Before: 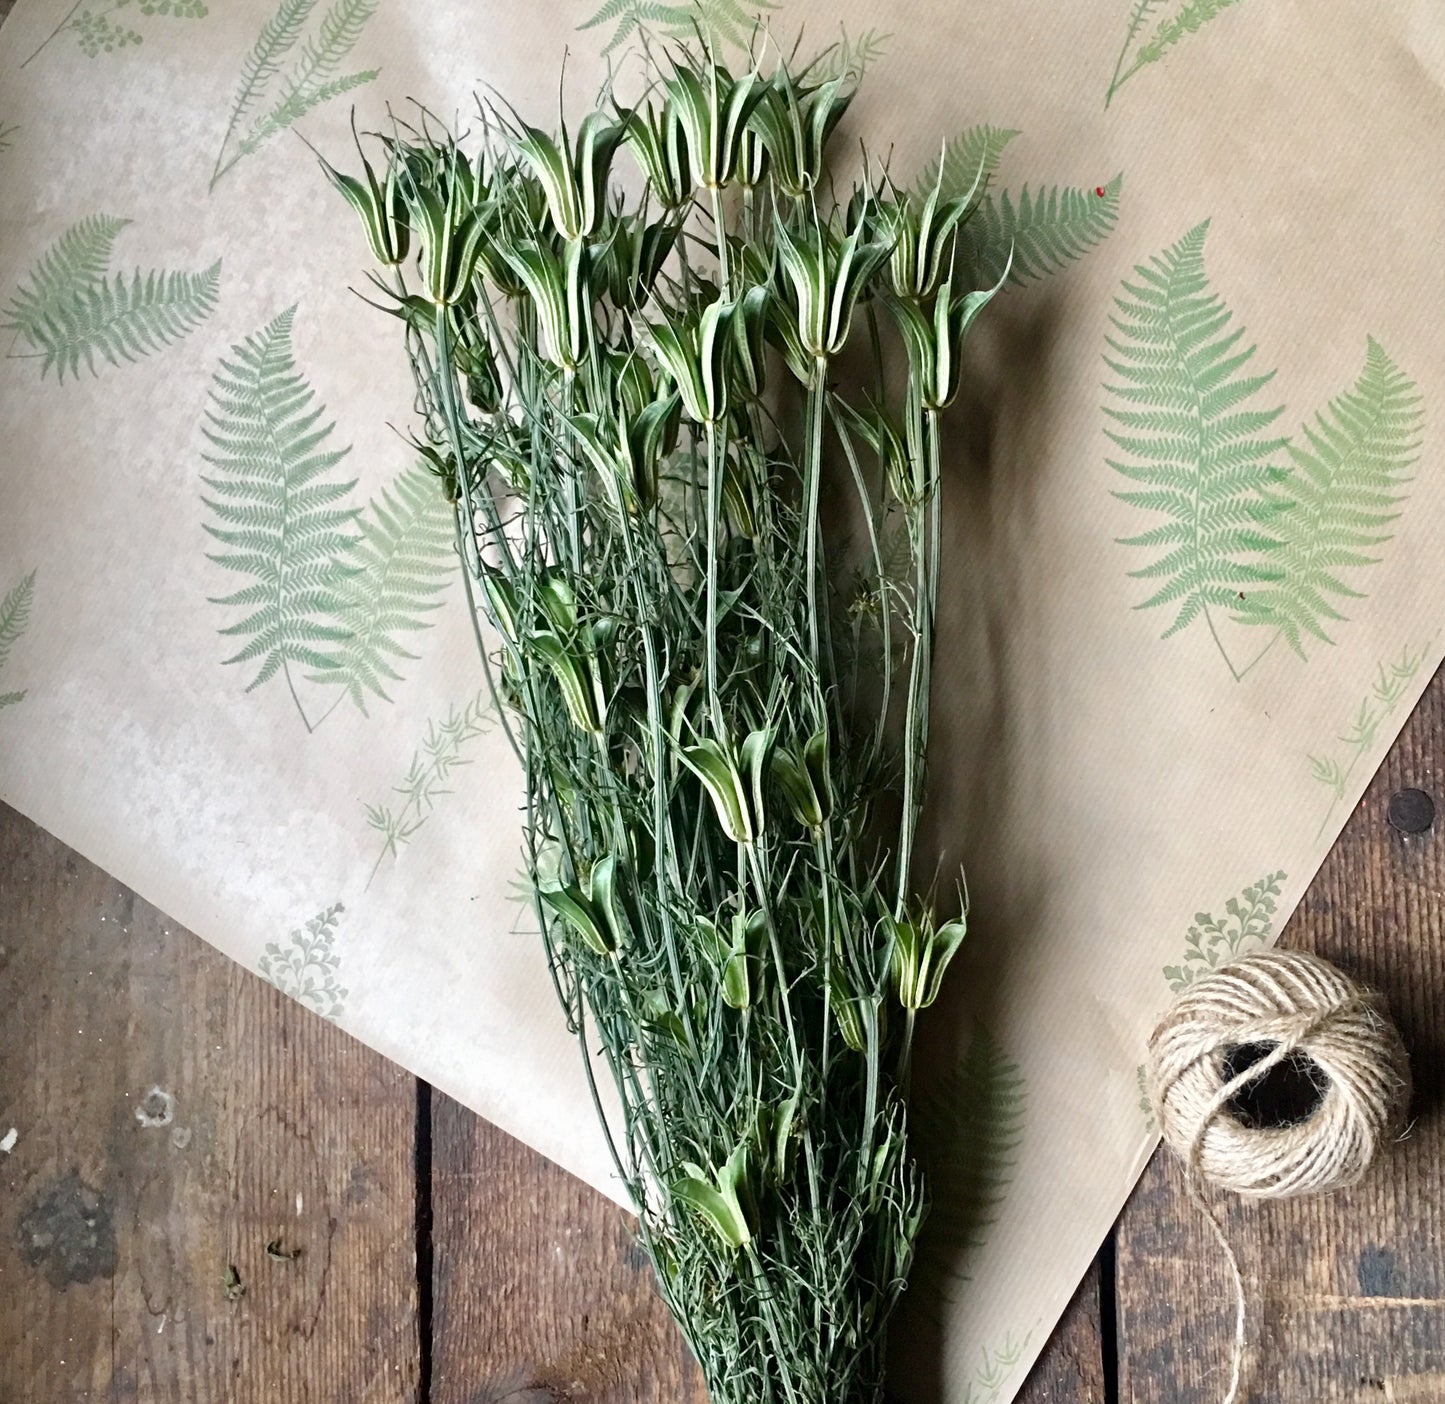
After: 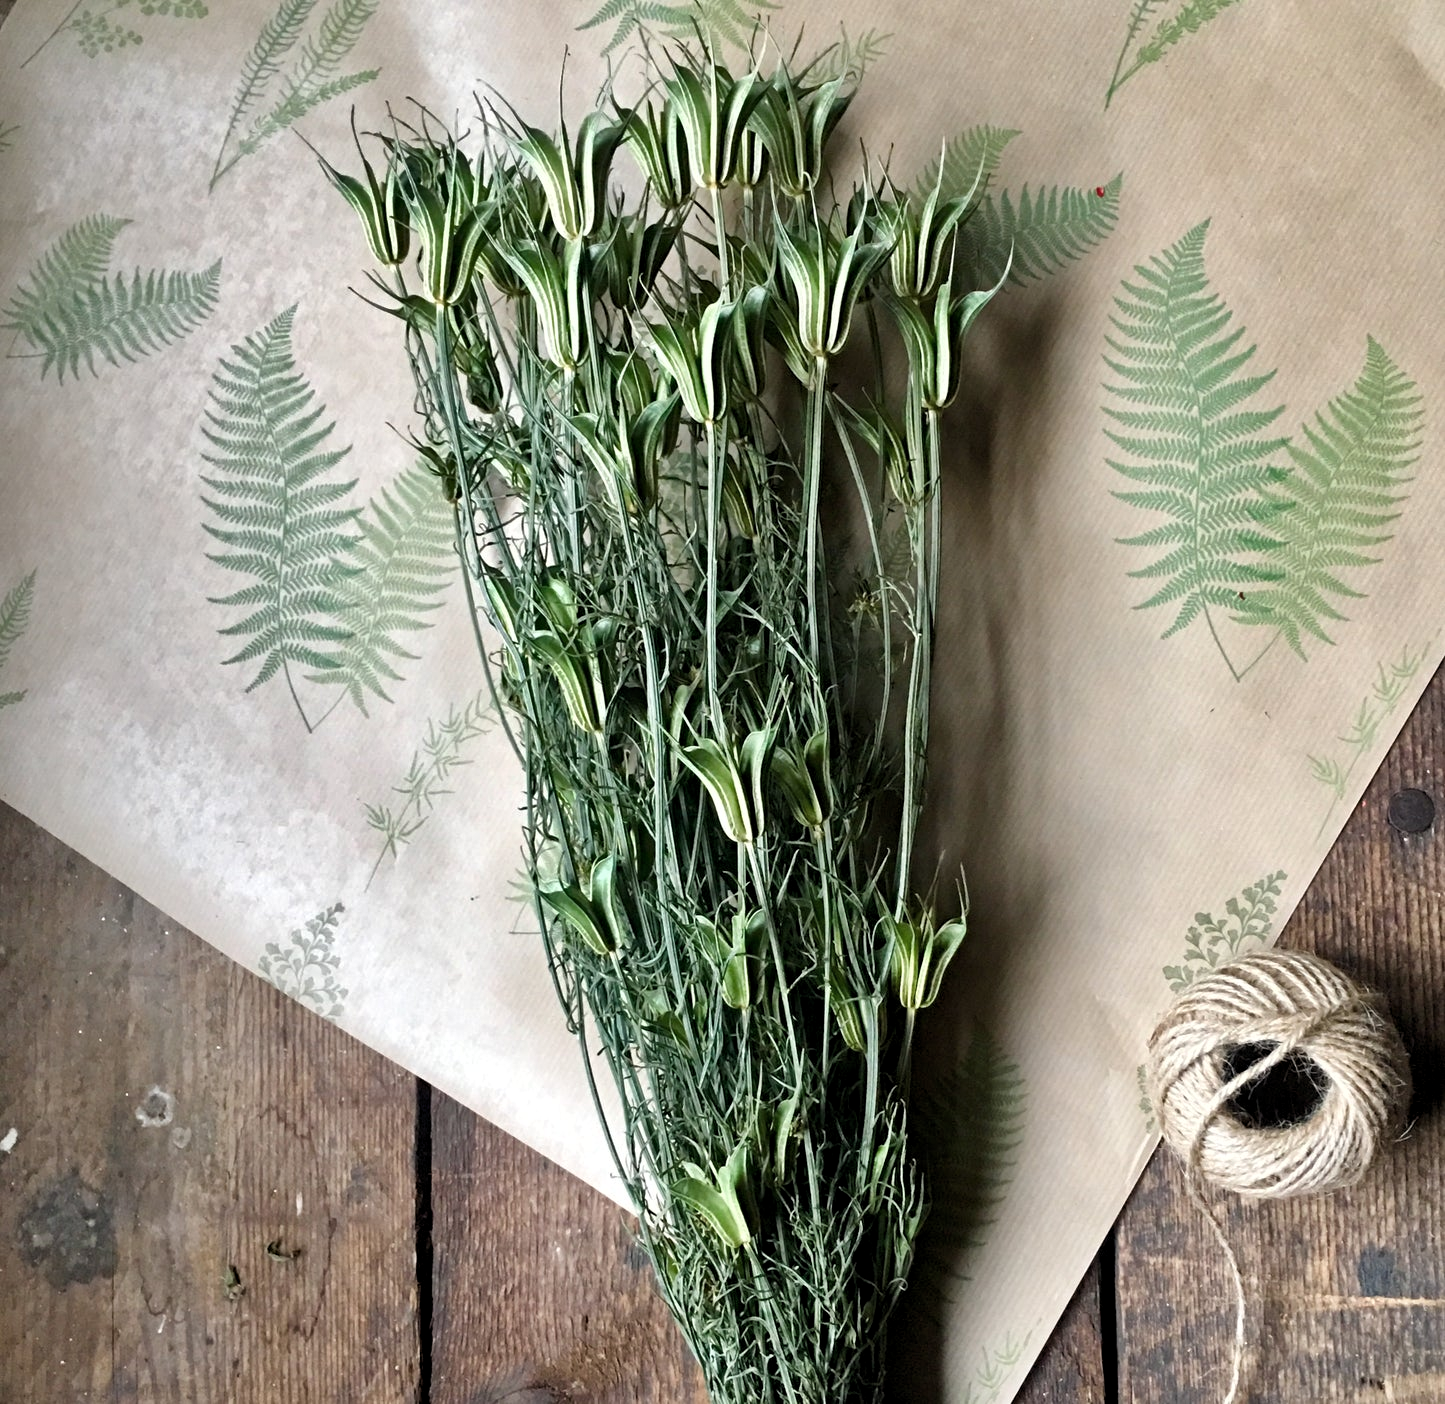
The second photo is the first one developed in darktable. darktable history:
shadows and highlights: soften with gaussian
levels: black 0.018%, levels [0.026, 0.507, 0.987]
